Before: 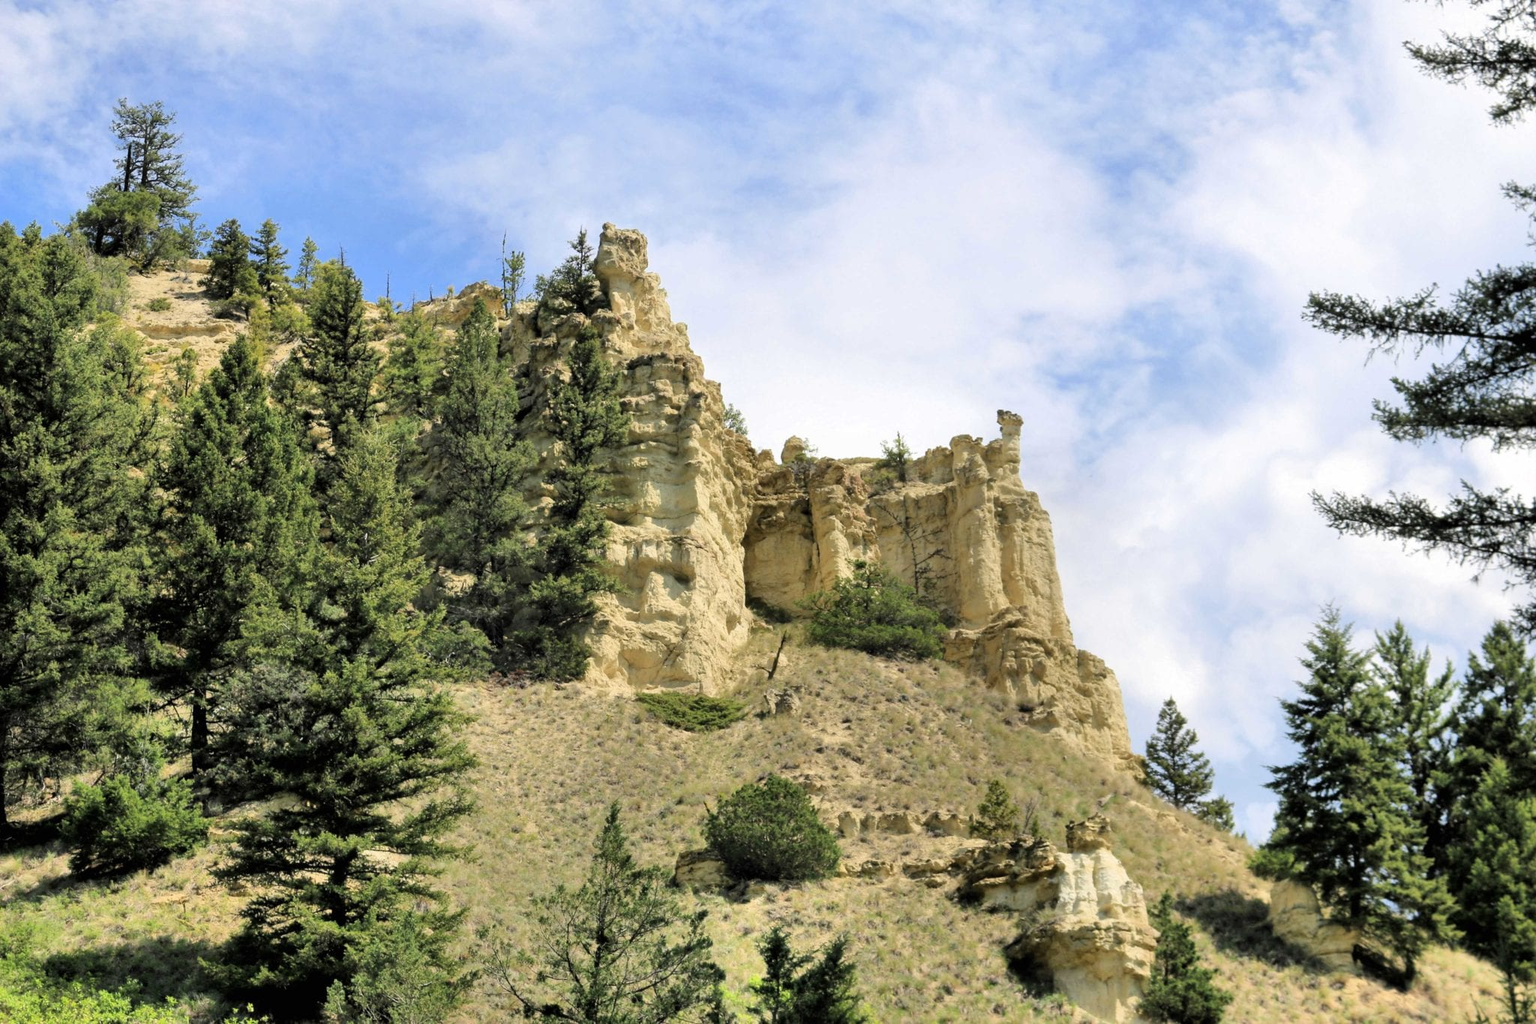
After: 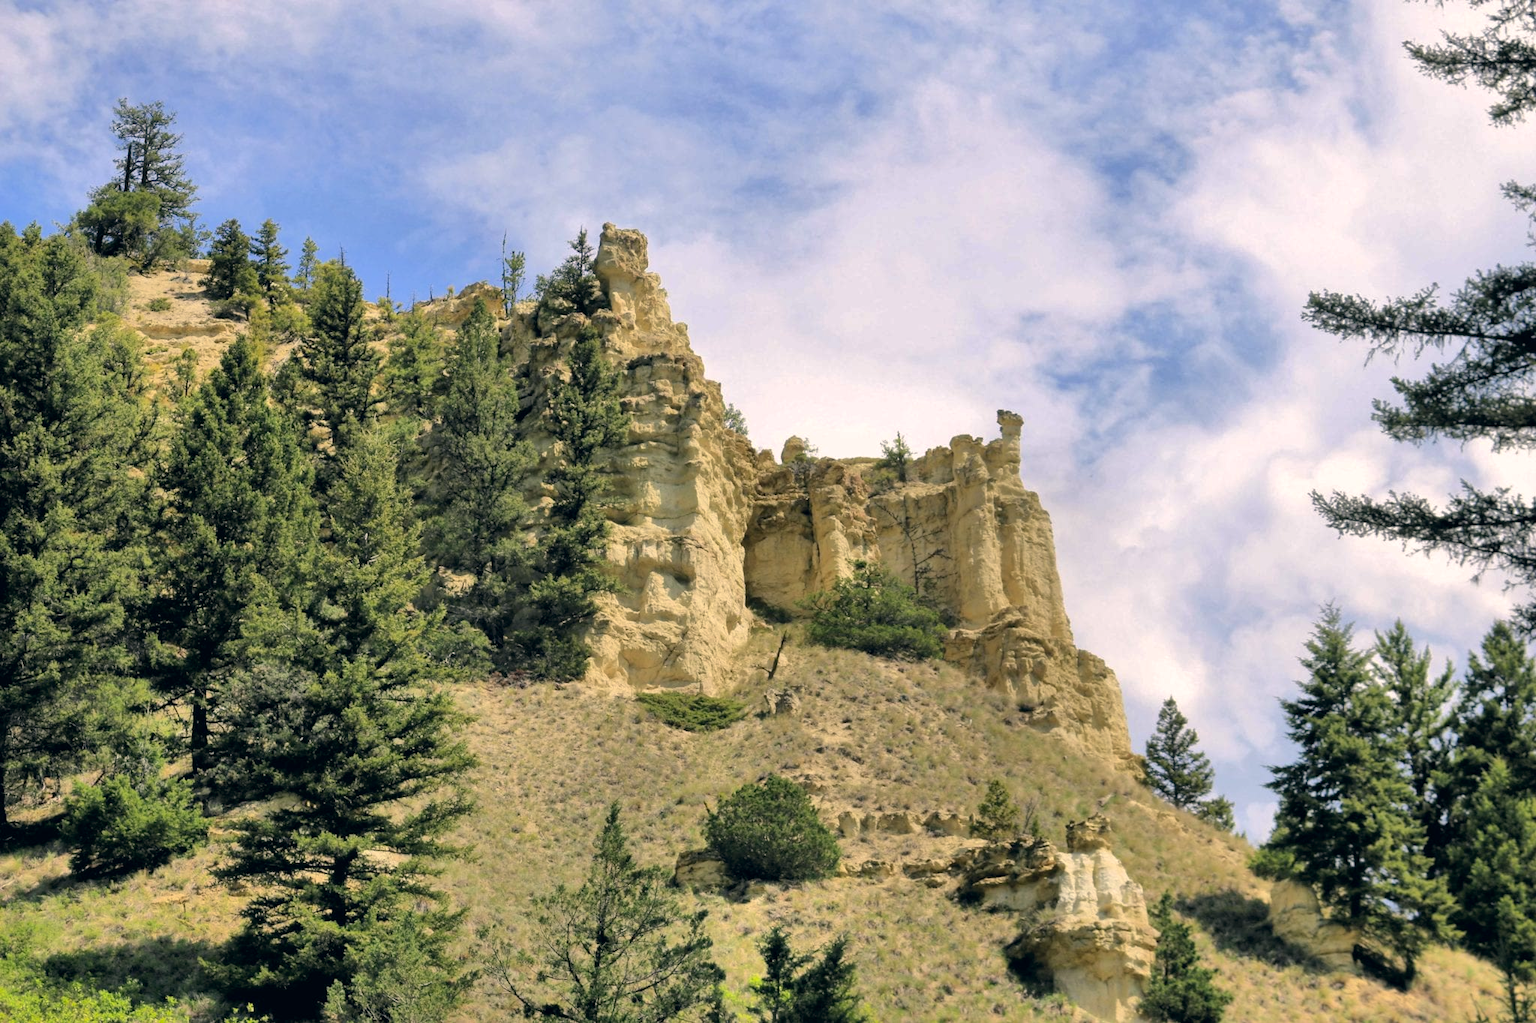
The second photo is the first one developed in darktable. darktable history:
color correction: highlights a* 5.37, highlights b* 5.33, shadows a* -4.03, shadows b* -5.13
shadows and highlights: shadows 30.09
